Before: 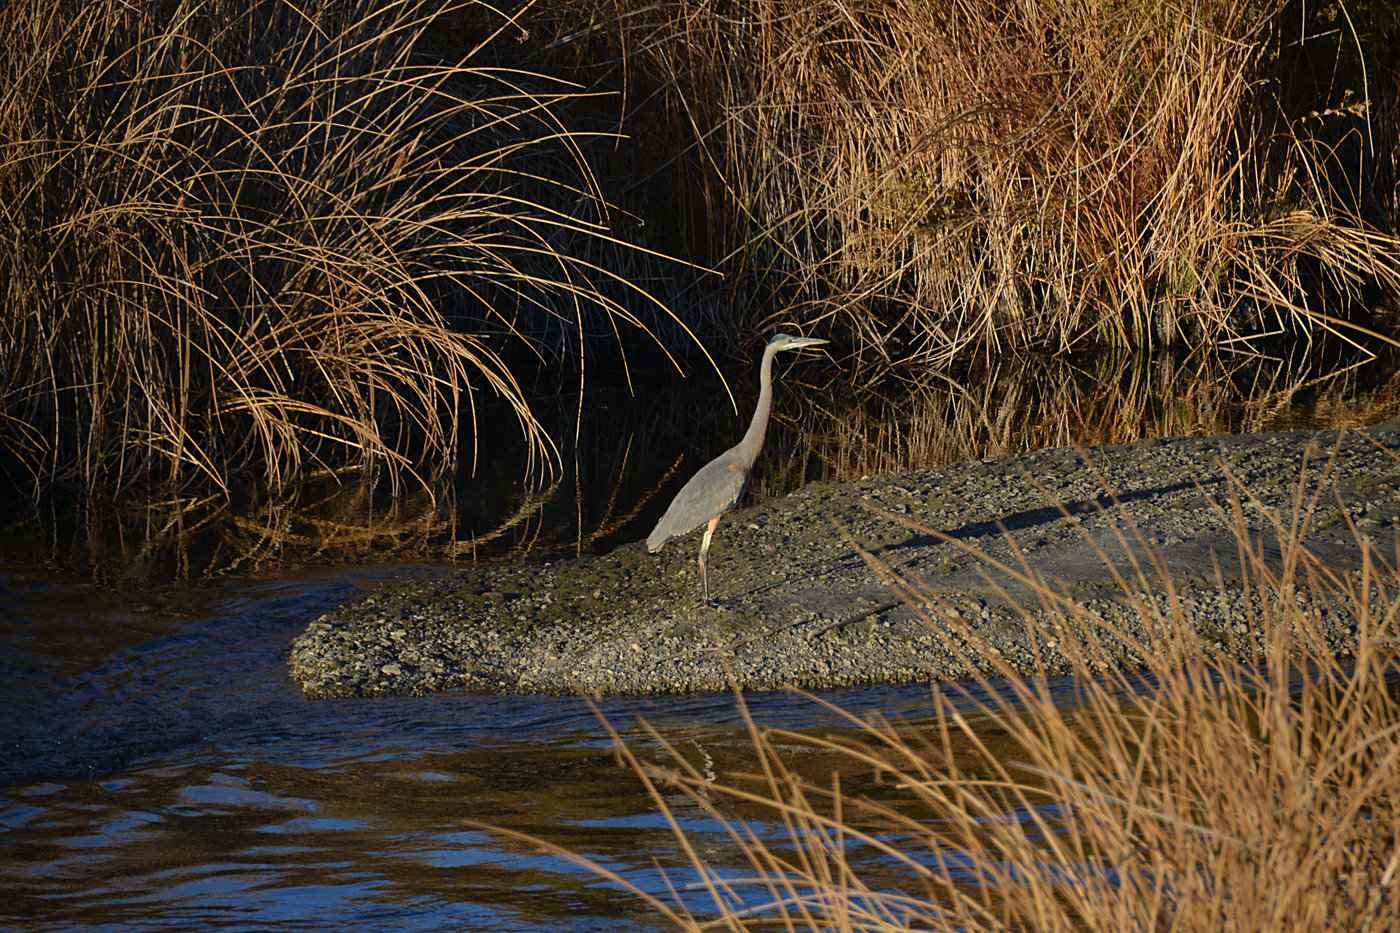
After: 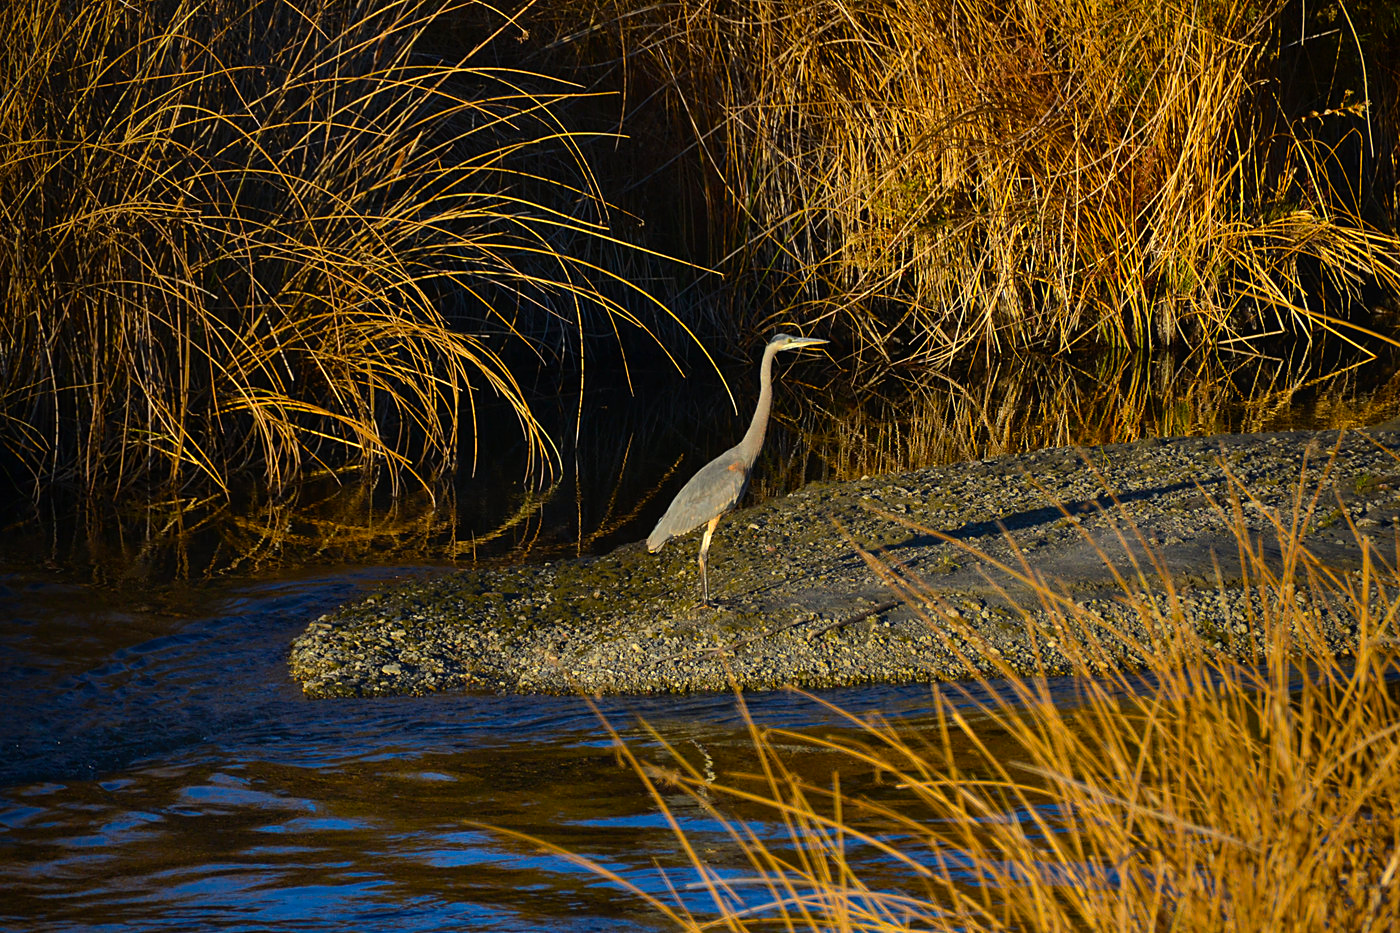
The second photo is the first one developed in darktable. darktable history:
tone equalizer: -8 EV -0.417 EV, -7 EV -0.389 EV, -6 EV -0.333 EV, -5 EV -0.222 EV, -3 EV 0.222 EV, -2 EV 0.333 EV, -1 EV 0.389 EV, +0 EV 0.417 EV, edges refinement/feathering 500, mask exposure compensation -1.57 EV, preserve details no
color balance rgb: linear chroma grading › global chroma 15%, perceptual saturation grading › global saturation 30%
